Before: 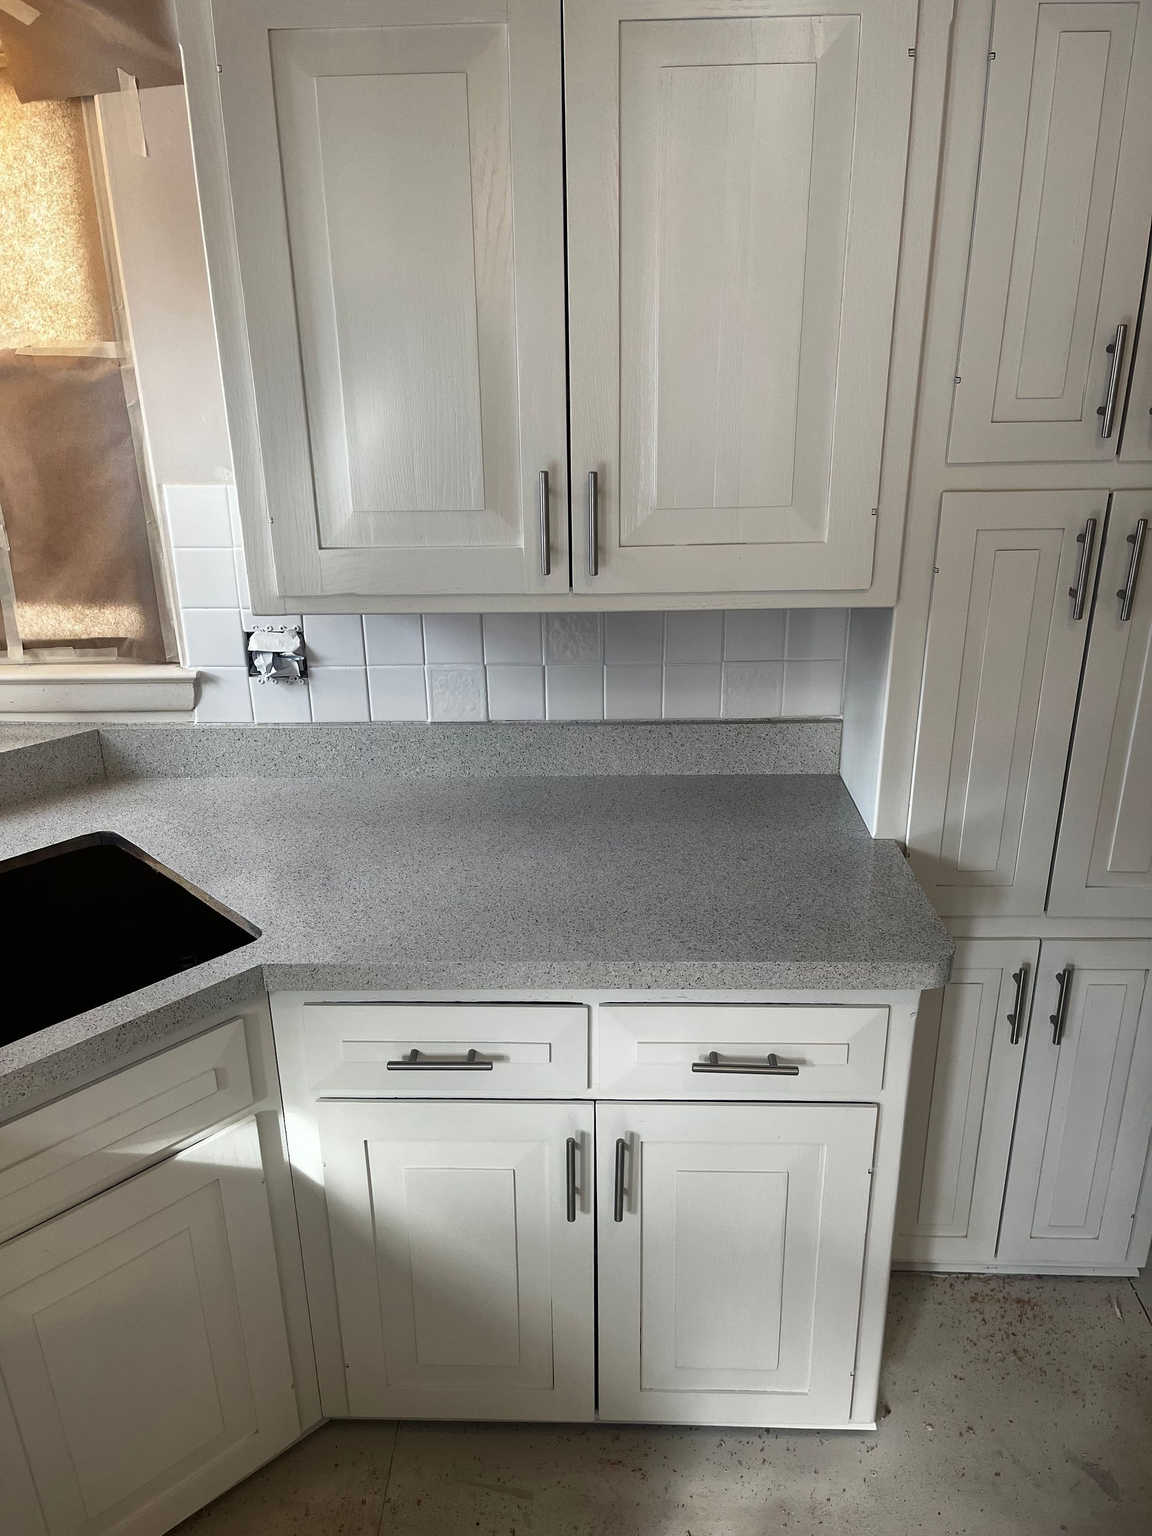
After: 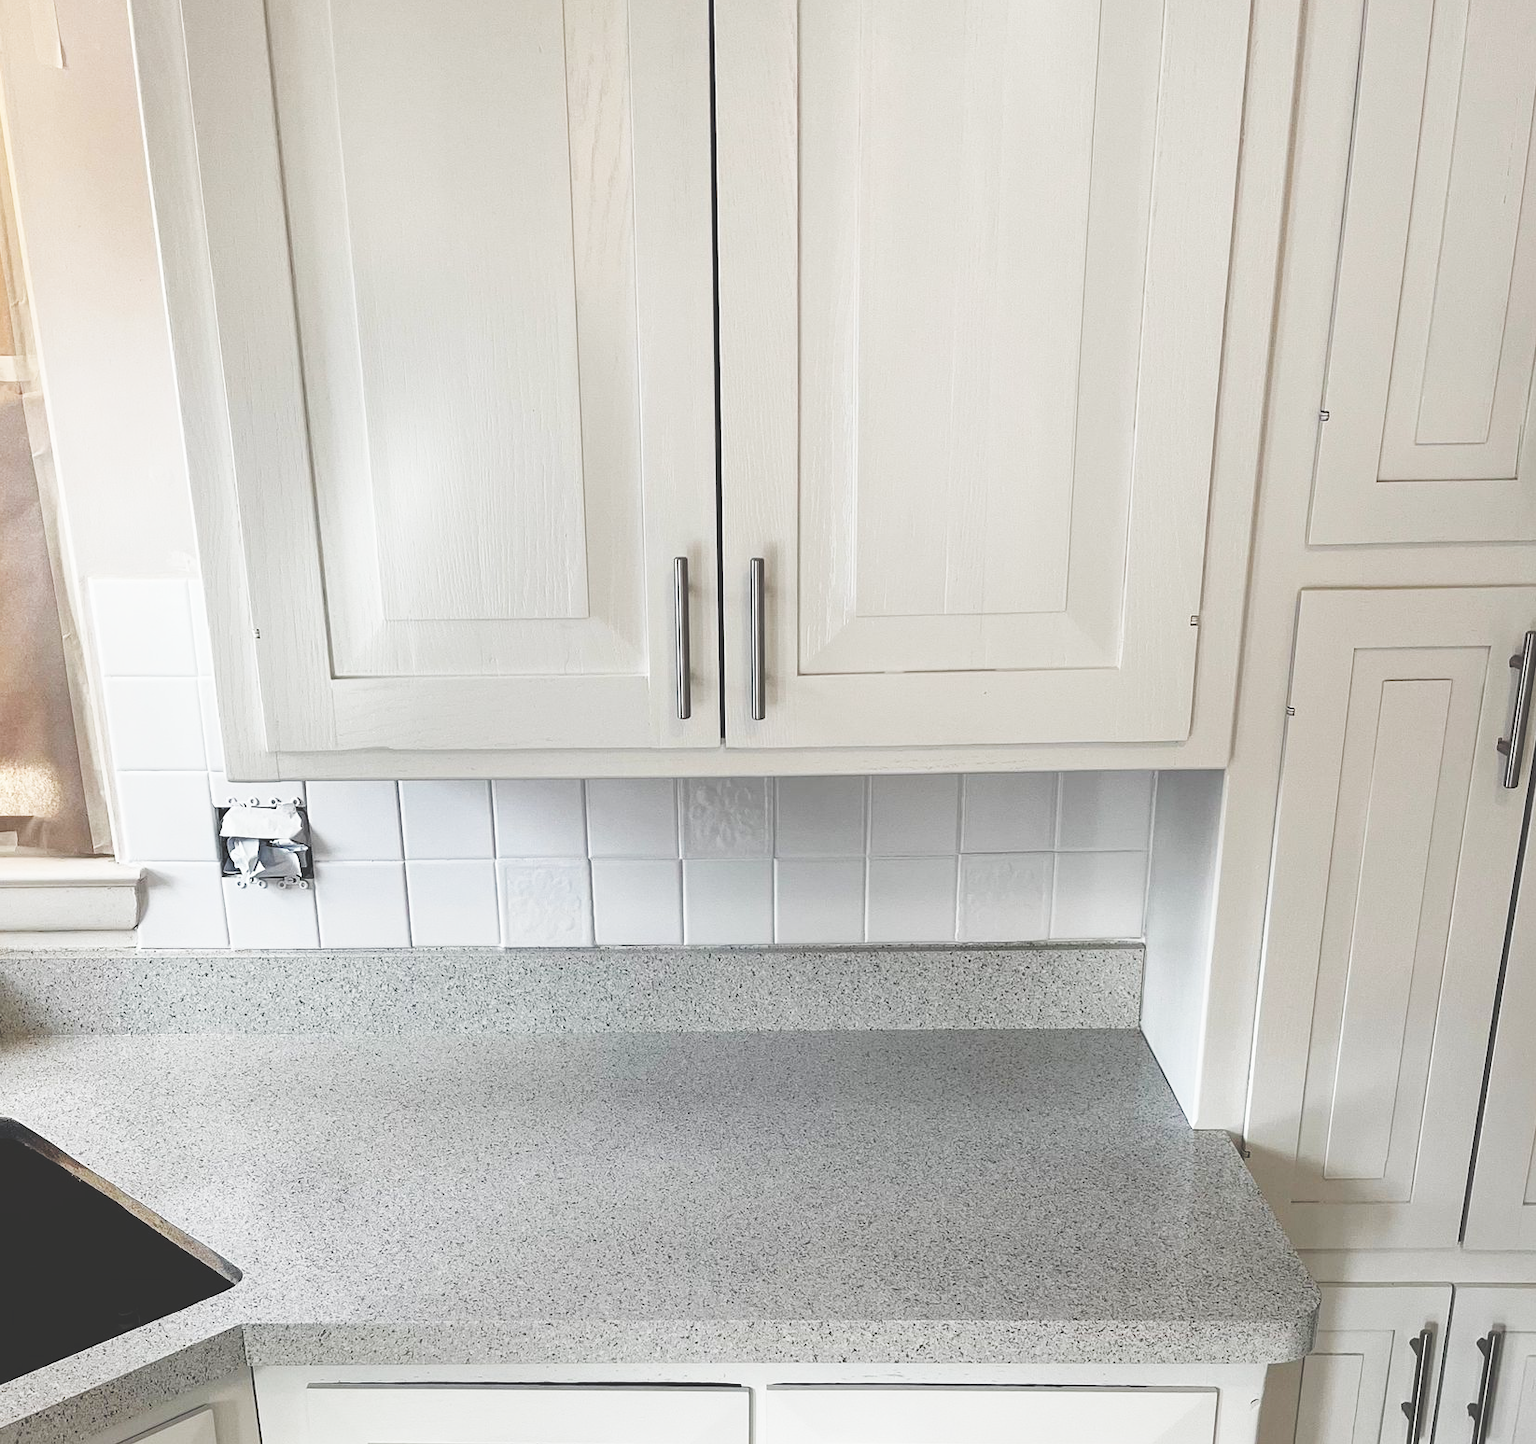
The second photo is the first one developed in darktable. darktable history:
crop and rotate: left 9.228%, top 7.355%, right 5.033%, bottom 32.16%
exposure: black level correction -0.036, exposure -0.498 EV, compensate highlight preservation false
base curve: curves: ch0 [(0, 0.003) (0.001, 0.002) (0.006, 0.004) (0.02, 0.022) (0.048, 0.086) (0.094, 0.234) (0.162, 0.431) (0.258, 0.629) (0.385, 0.8) (0.548, 0.918) (0.751, 0.988) (1, 1)], preserve colors none
